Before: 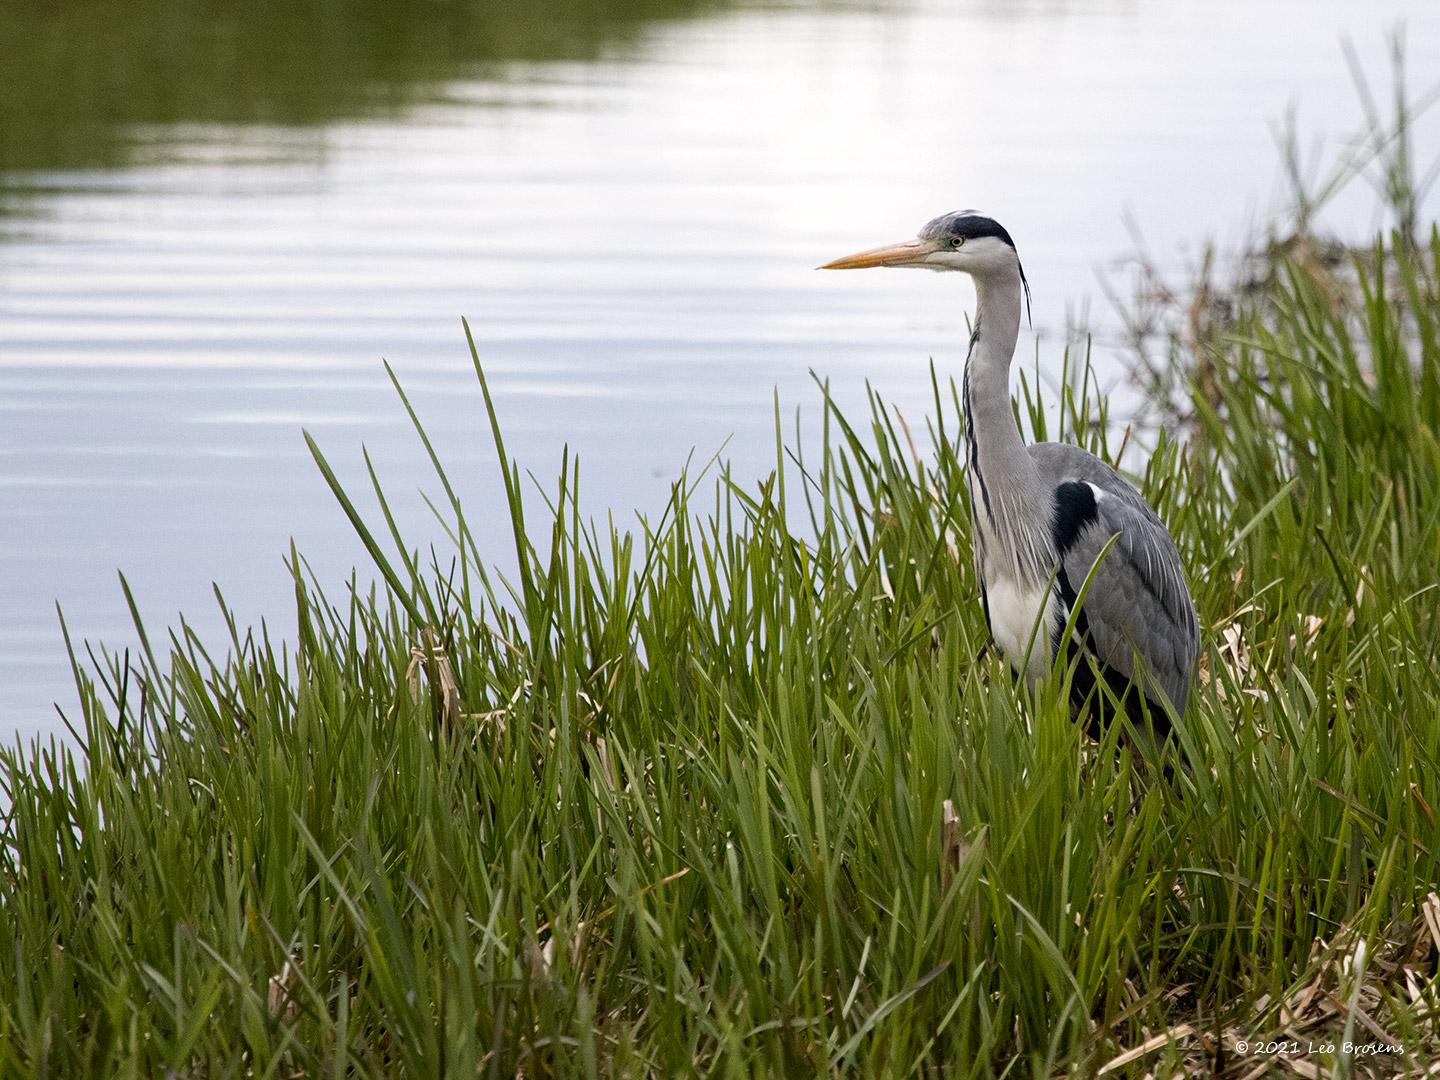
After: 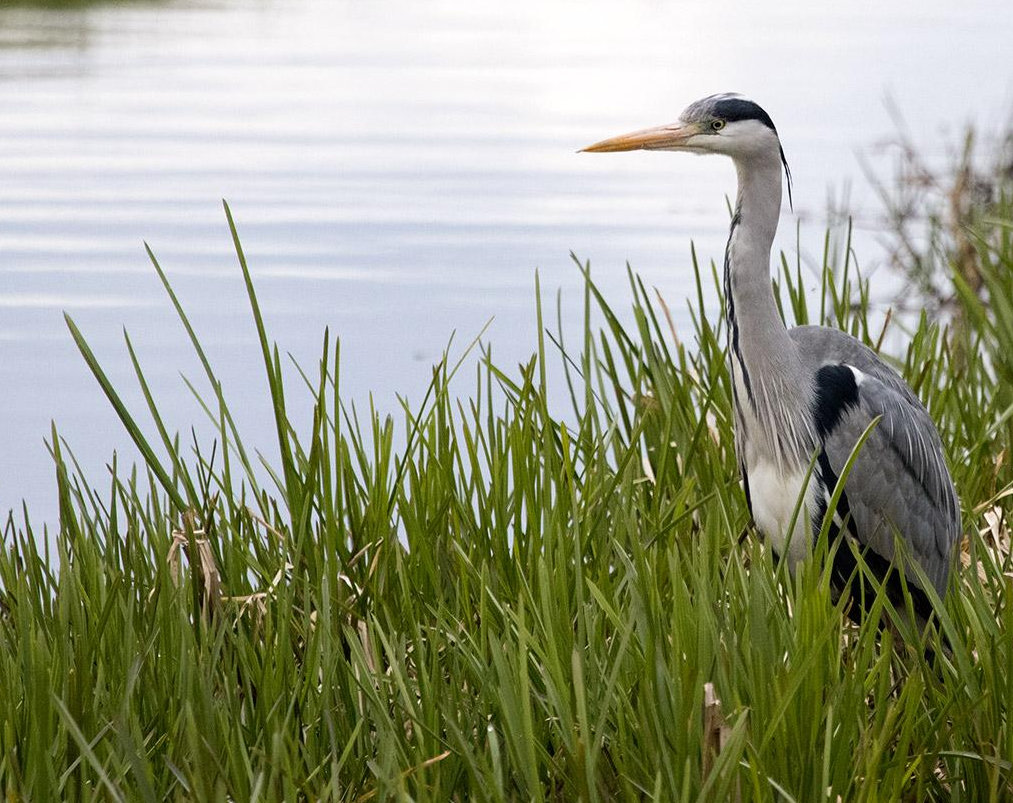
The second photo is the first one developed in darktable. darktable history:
crop and rotate: left 16.62%, top 10.85%, right 12.968%, bottom 14.741%
